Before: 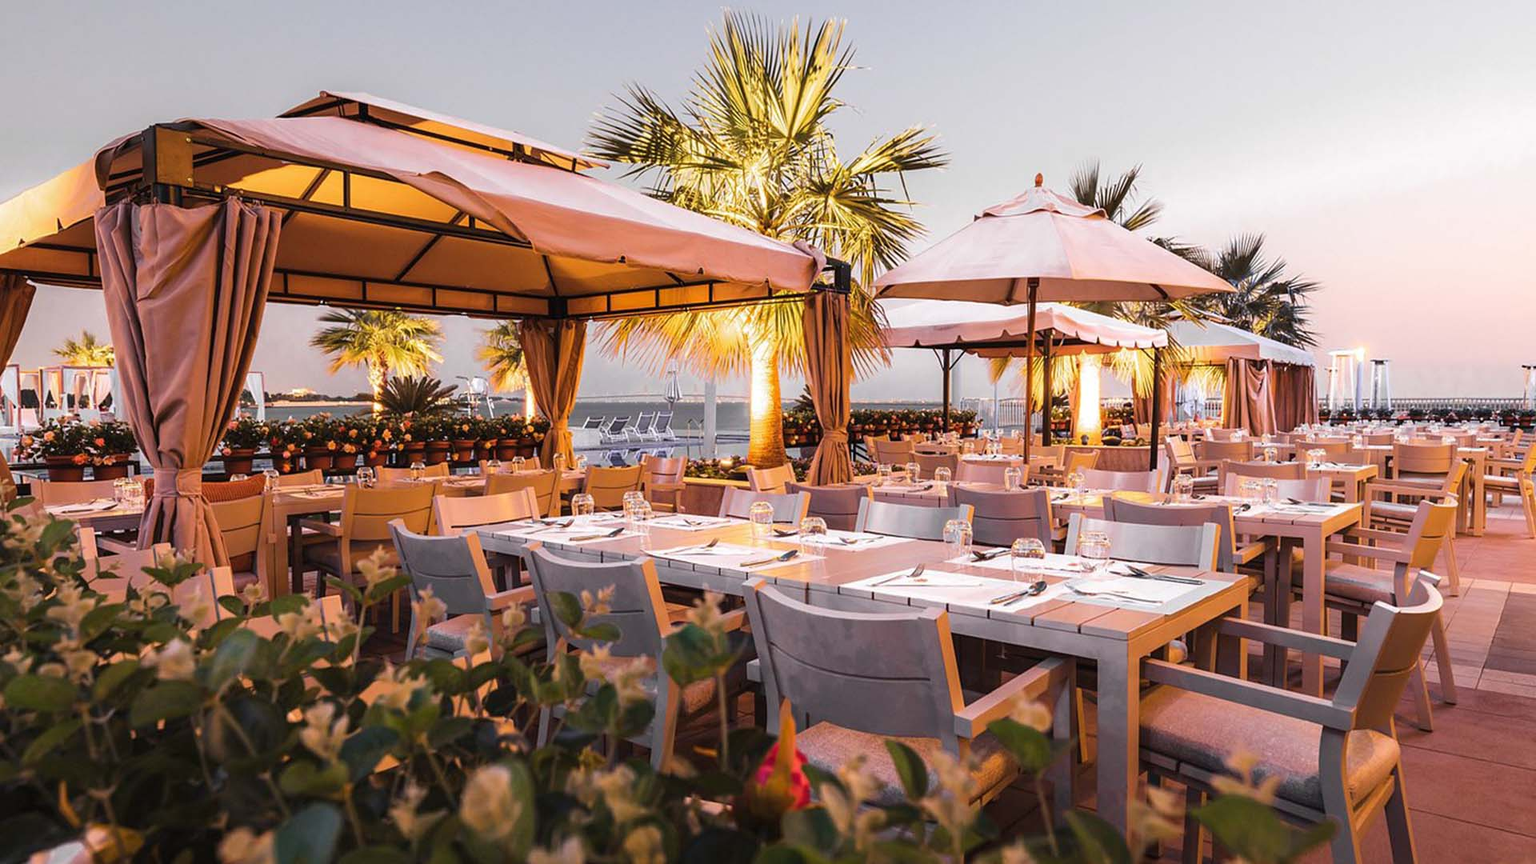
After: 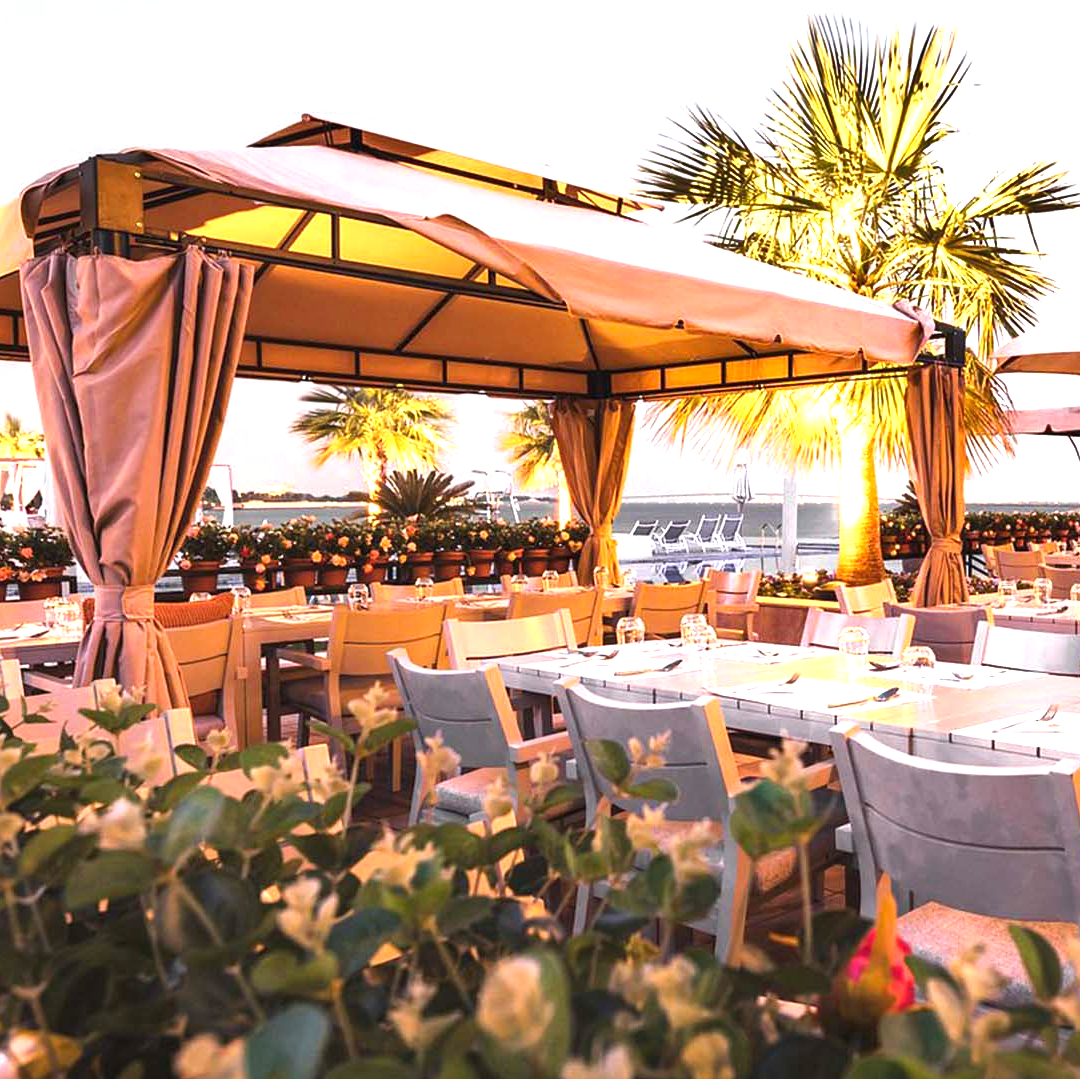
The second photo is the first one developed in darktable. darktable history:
shadows and highlights: shadows 32, highlights -32, soften with gaussian
crop: left 5.114%, right 38.589%
exposure: black level correction 0, exposure 1.1 EV, compensate exposure bias true, compensate highlight preservation false
